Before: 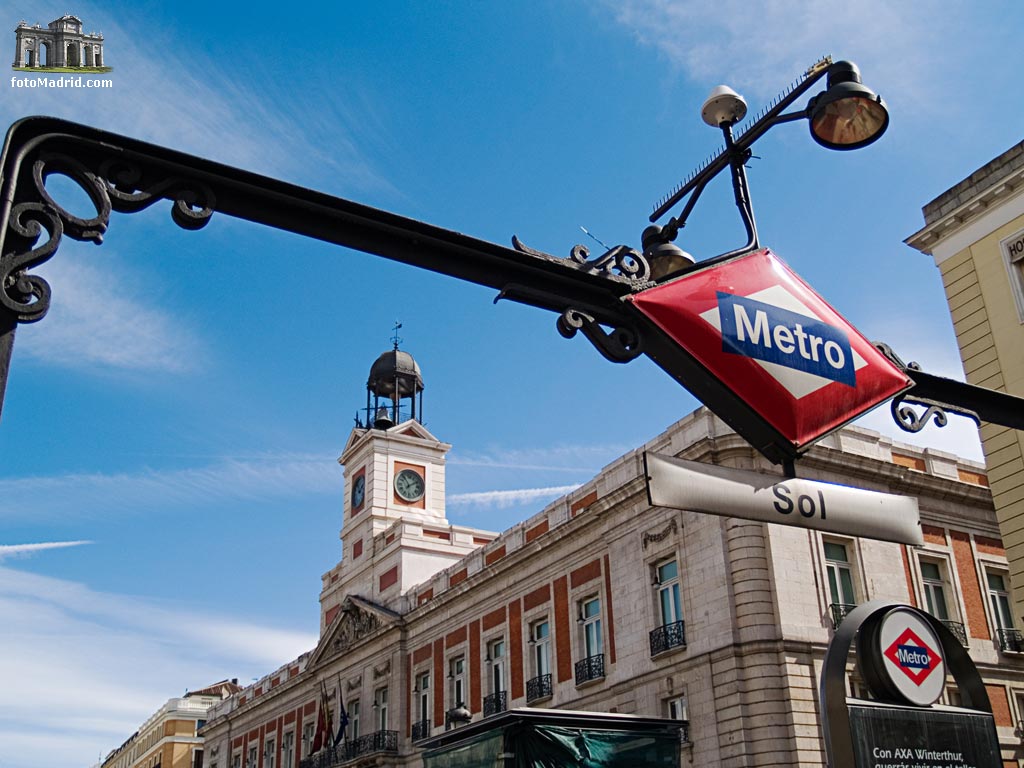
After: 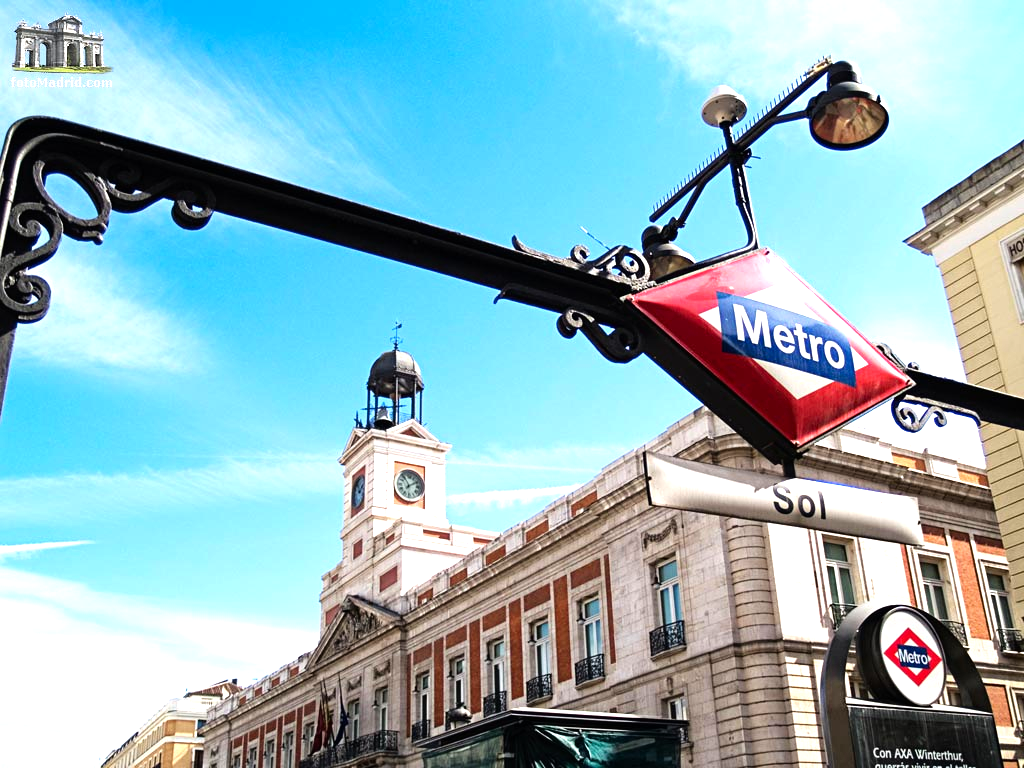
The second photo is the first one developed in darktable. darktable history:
exposure: black level correction 0, exposure 0.599 EV, compensate highlight preservation false
tone equalizer: -8 EV -0.764 EV, -7 EV -0.732 EV, -6 EV -0.599 EV, -5 EV -0.412 EV, -3 EV 0.366 EV, -2 EV 0.6 EV, -1 EV 0.679 EV, +0 EV 0.755 EV
contrast brightness saturation: contrast 0.075, saturation 0.017
